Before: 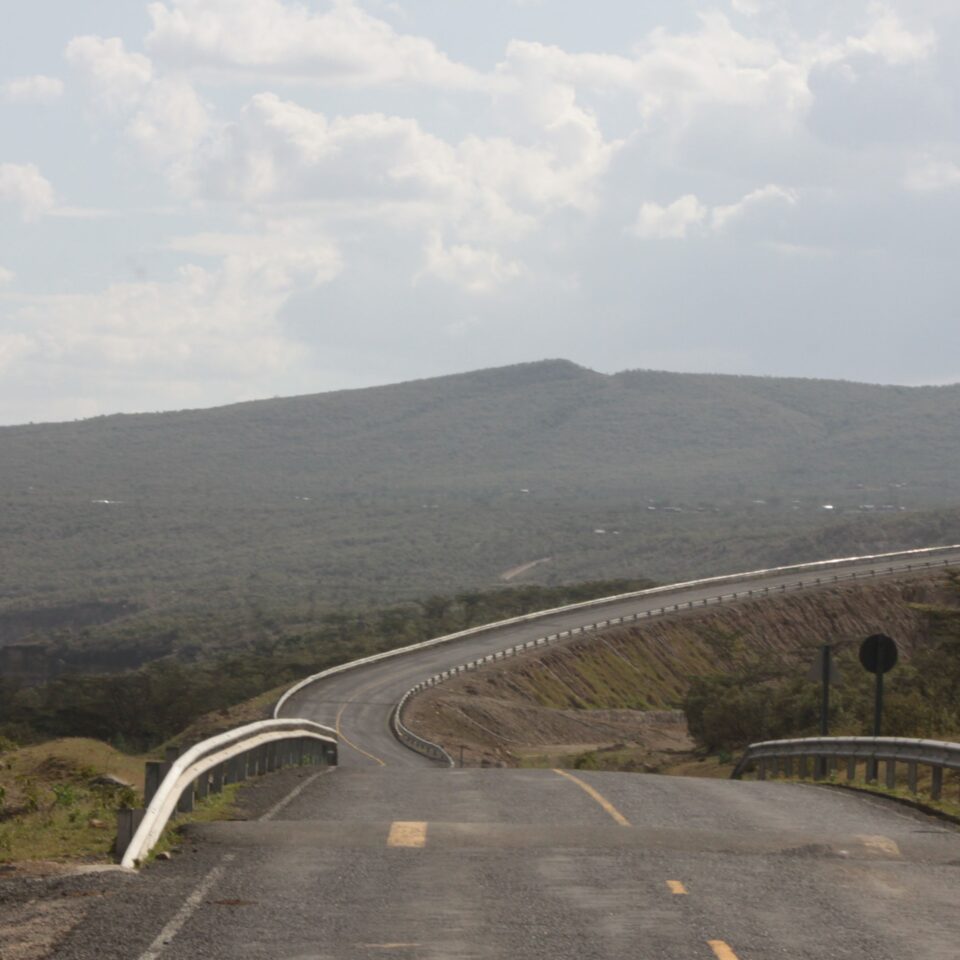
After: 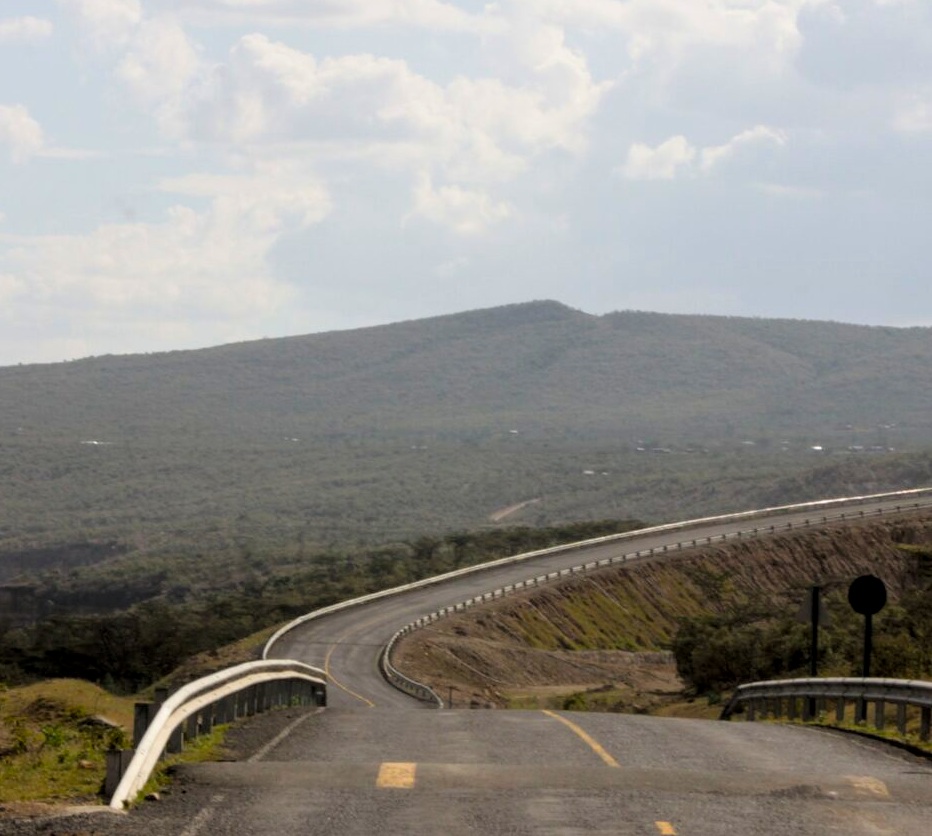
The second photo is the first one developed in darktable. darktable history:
local contrast: highlights 104%, shadows 102%, detail 120%, midtone range 0.2
filmic rgb: black relative exposure -4.96 EV, white relative exposure 2.84 EV, hardness 3.72
color balance rgb: linear chroma grading › global chroma 14.489%, perceptual saturation grading › global saturation 19.737%, global vibrance 20%
crop: left 1.179%, top 6.153%, right 1.703%, bottom 6.676%
